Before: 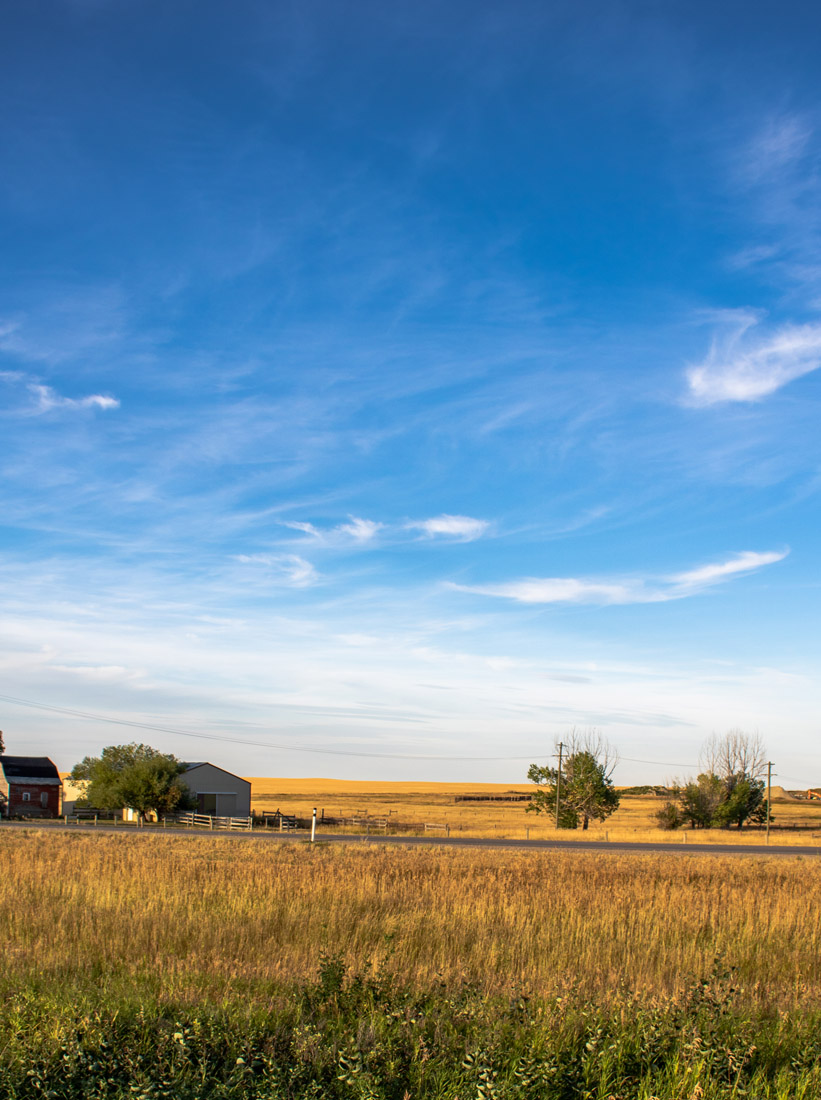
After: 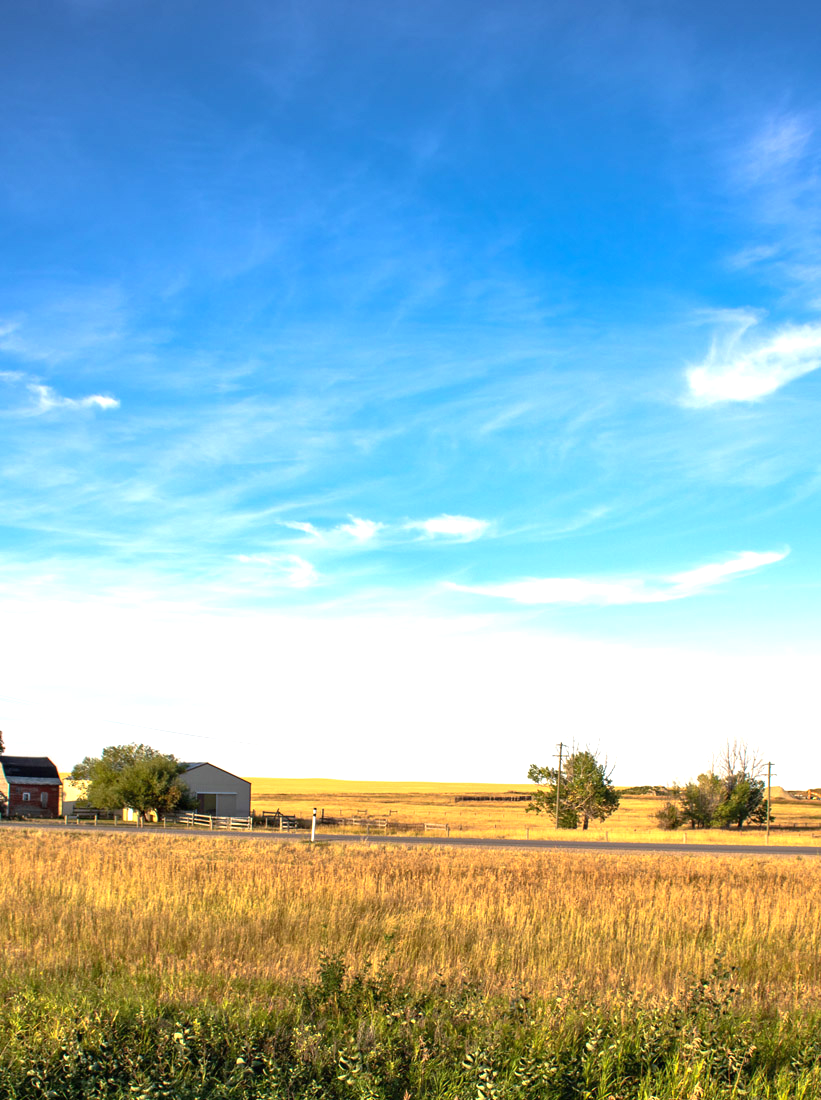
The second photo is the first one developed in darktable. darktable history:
exposure: black level correction -0.001, exposure 0.9 EV, compensate exposure bias true, compensate highlight preservation false
white balance: emerald 1
